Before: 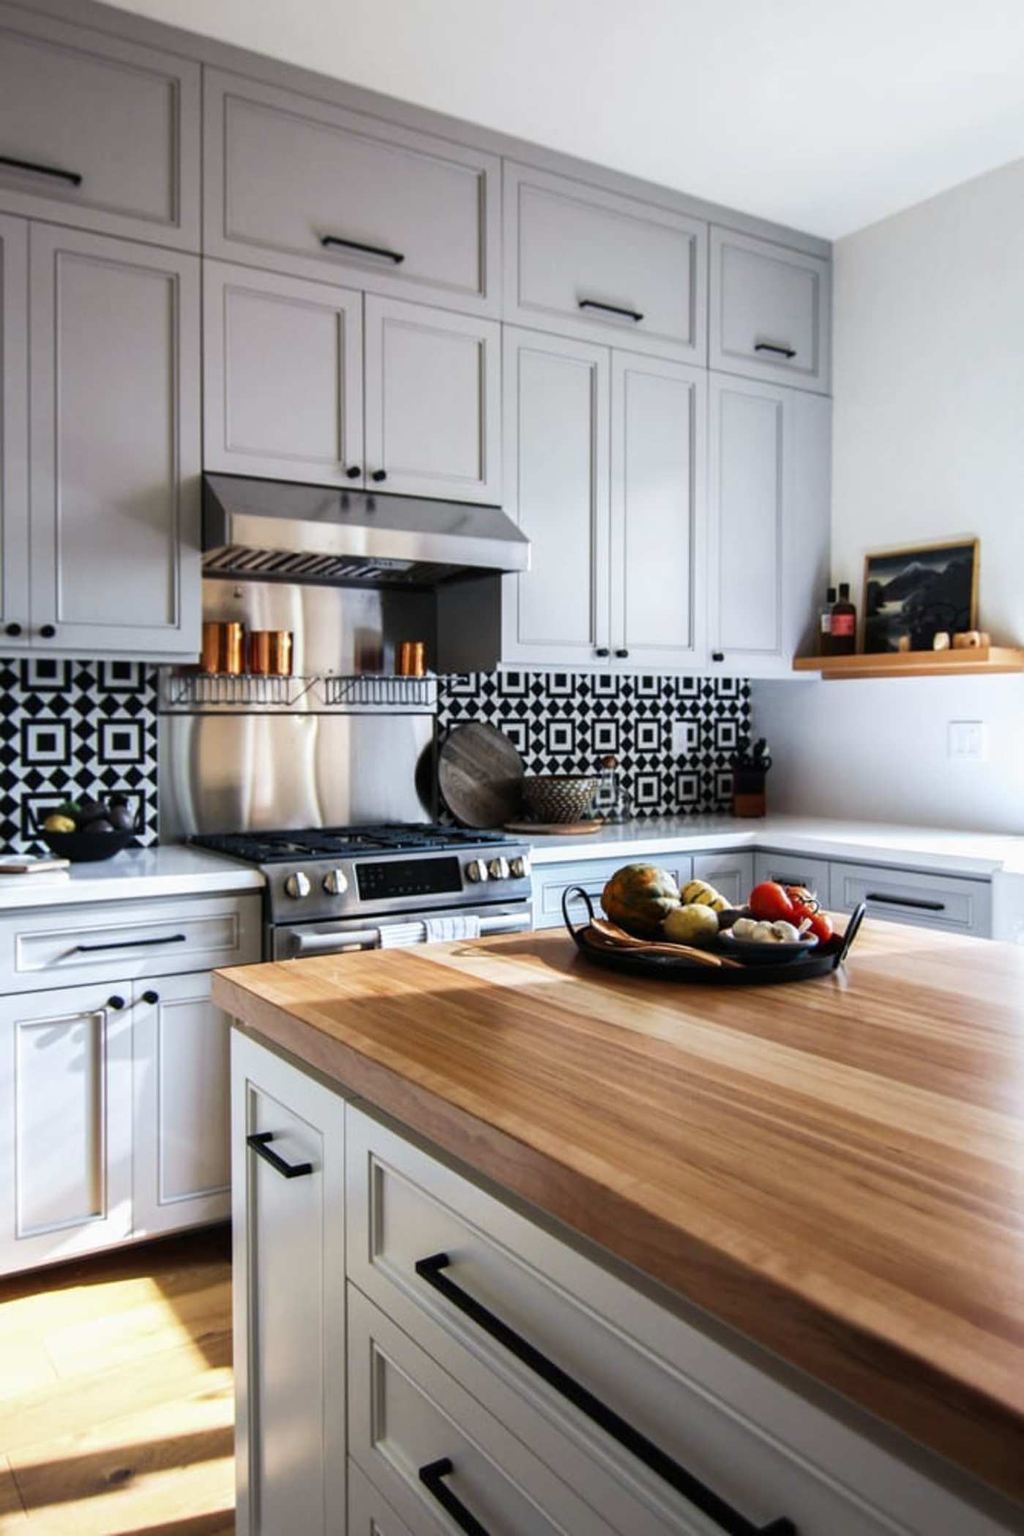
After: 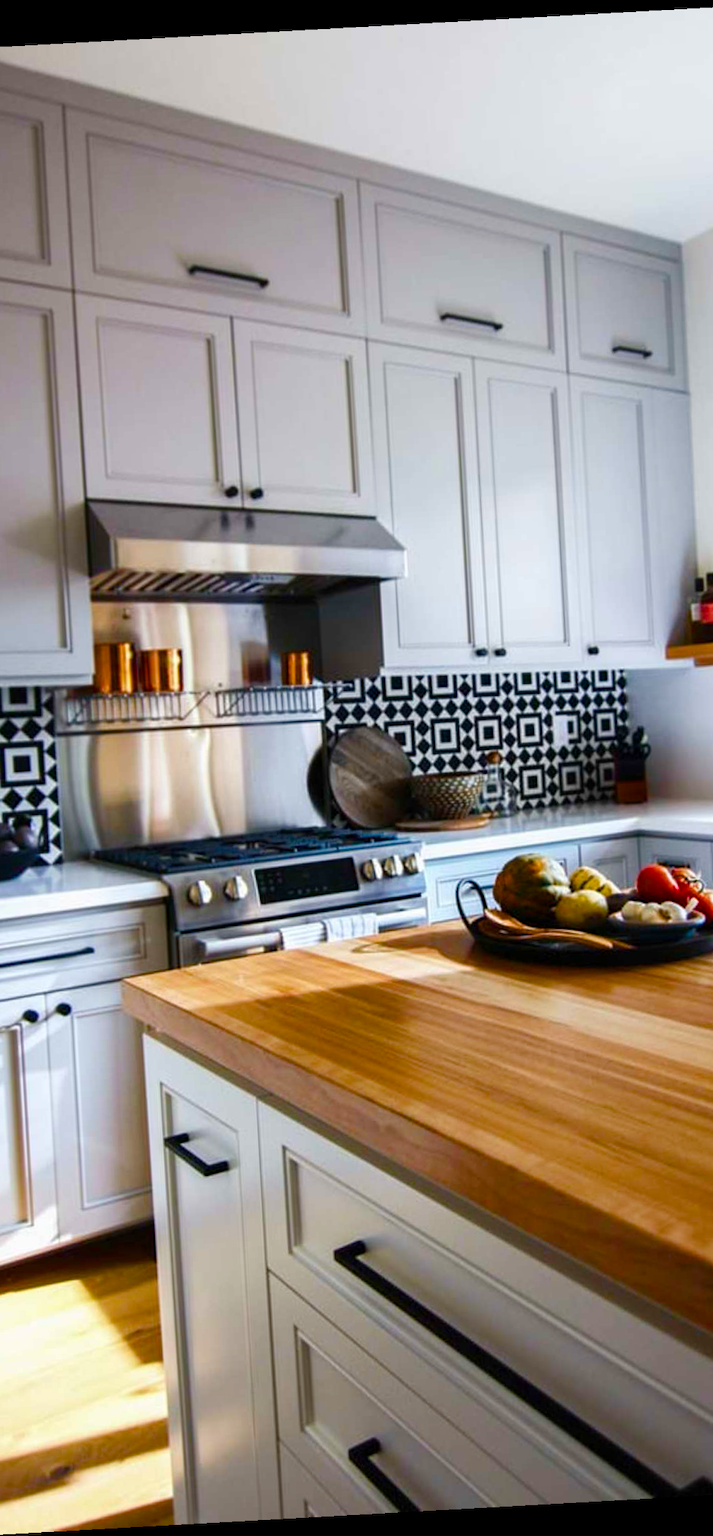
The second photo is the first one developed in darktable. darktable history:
rotate and perspective: rotation -3.18°, automatic cropping off
crop and rotate: left 12.673%, right 20.66%
color balance rgb: perceptual saturation grading › global saturation 20%, perceptual saturation grading › highlights -25%, perceptual saturation grading › shadows 50.52%, global vibrance 40.24%
